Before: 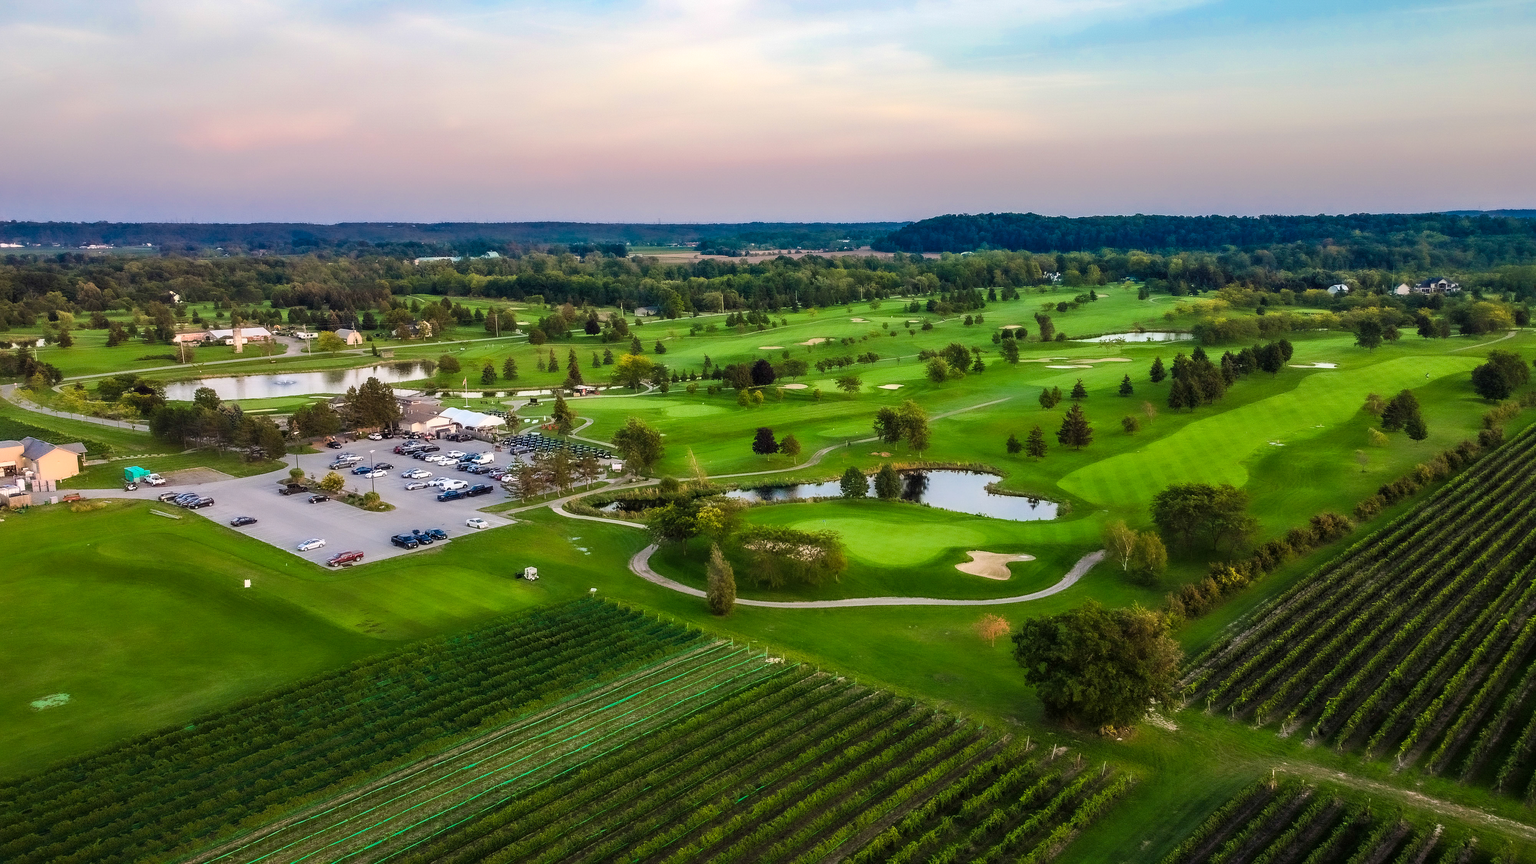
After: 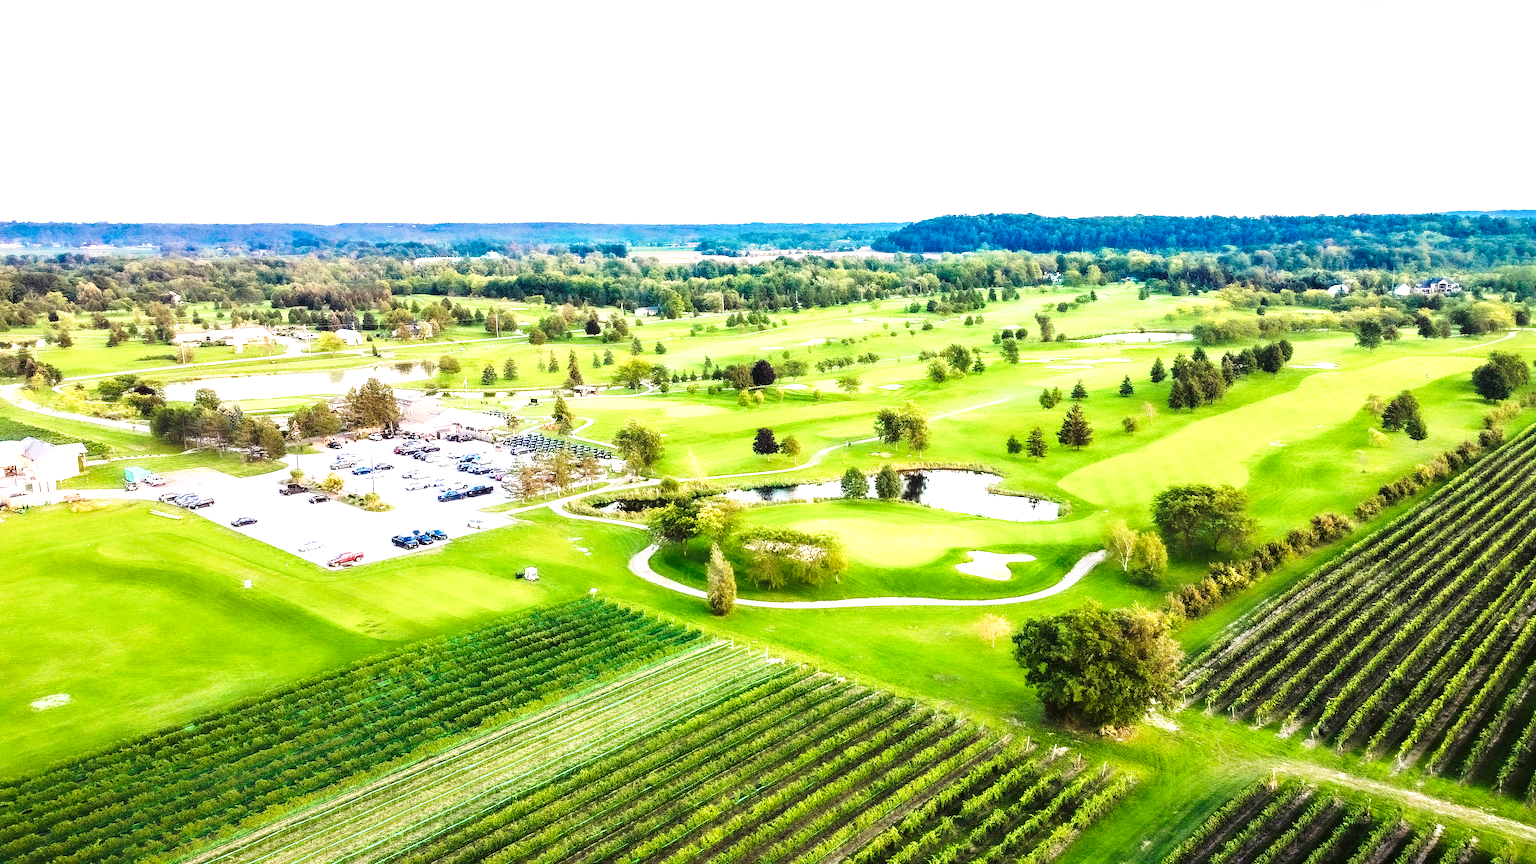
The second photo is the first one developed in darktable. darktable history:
tone equalizer: -8 EV -0.391 EV, -7 EV -0.429 EV, -6 EV -0.347 EV, -5 EV -0.246 EV, -3 EV 0.238 EV, -2 EV 0.321 EV, -1 EV 0.392 EV, +0 EV 0.418 EV, edges refinement/feathering 500, mask exposure compensation -1.57 EV, preserve details no
exposure: black level correction 0, exposure 1.567 EV, compensate exposure bias true, compensate highlight preservation false
base curve: curves: ch0 [(0, 0) (0.028, 0.03) (0.121, 0.232) (0.46, 0.748) (0.859, 0.968) (1, 1)], preserve colors none
